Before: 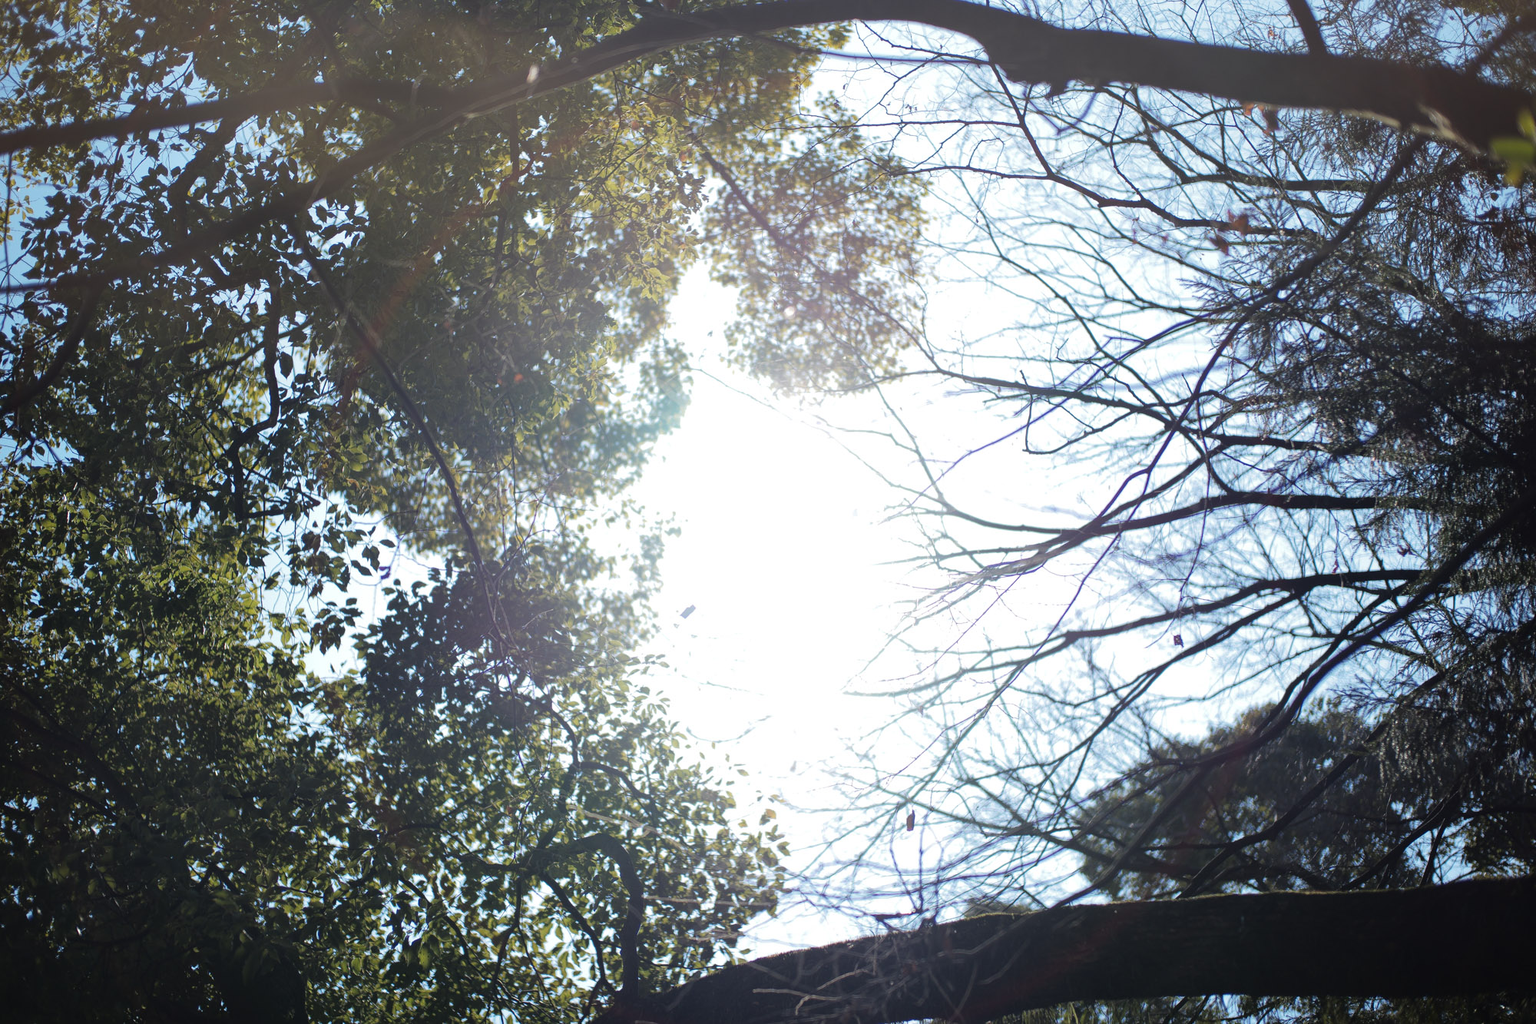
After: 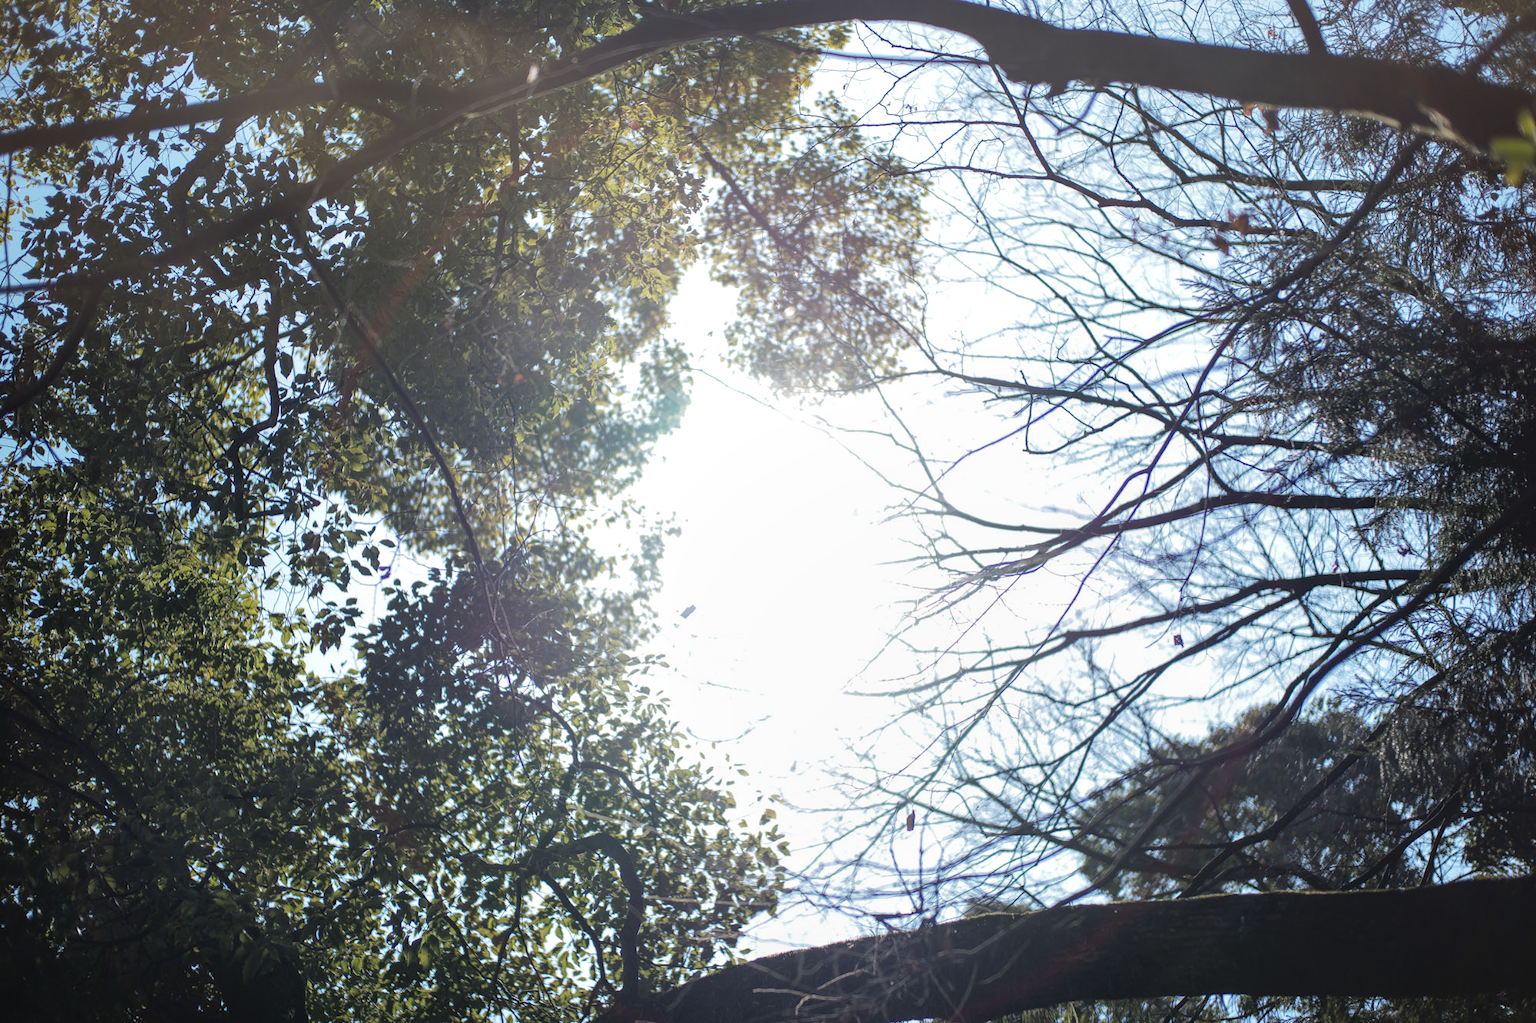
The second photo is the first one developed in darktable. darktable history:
tone curve: curves: ch0 [(0, 0) (0.003, 0.013) (0.011, 0.017) (0.025, 0.028) (0.044, 0.049) (0.069, 0.07) (0.1, 0.103) (0.136, 0.143) (0.177, 0.186) (0.224, 0.232) (0.277, 0.282) (0.335, 0.333) (0.399, 0.405) (0.468, 0.477) (0.543, 0.54) (0.623, 0.627) (0.709, 0.709) (0.801, 0.798) (0.898, 0.902) (1, 1)], color space Lab, independent channels, preserve colors none
local contrast: on, module defaults
